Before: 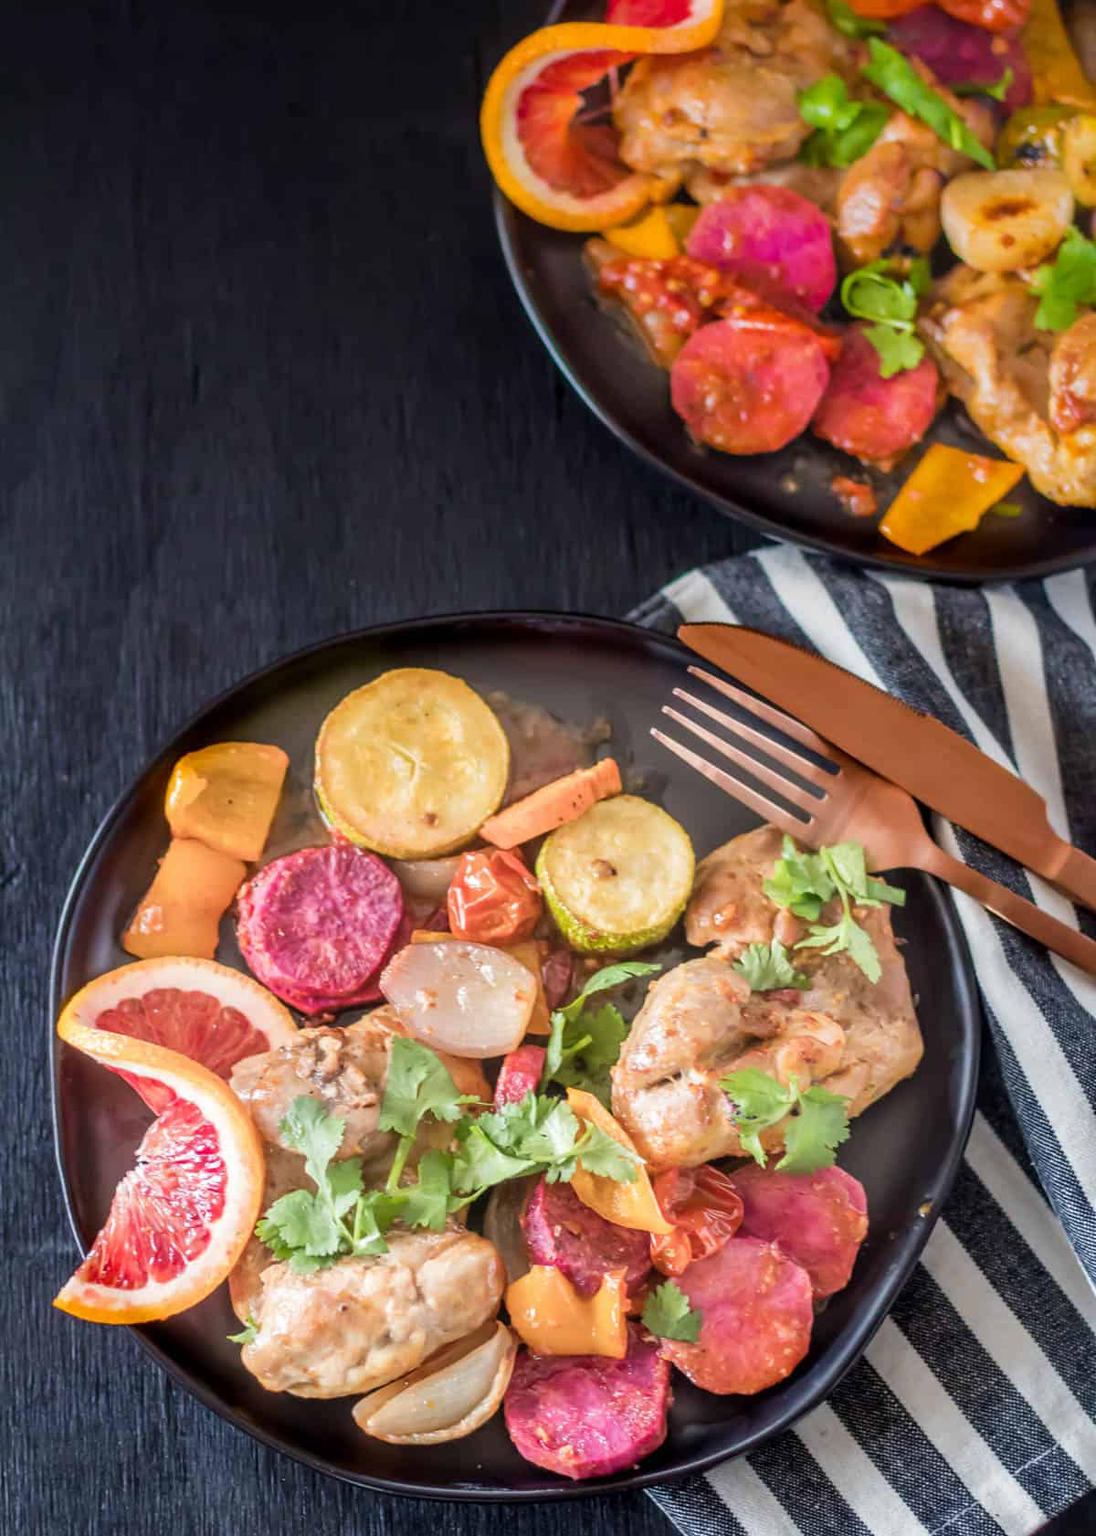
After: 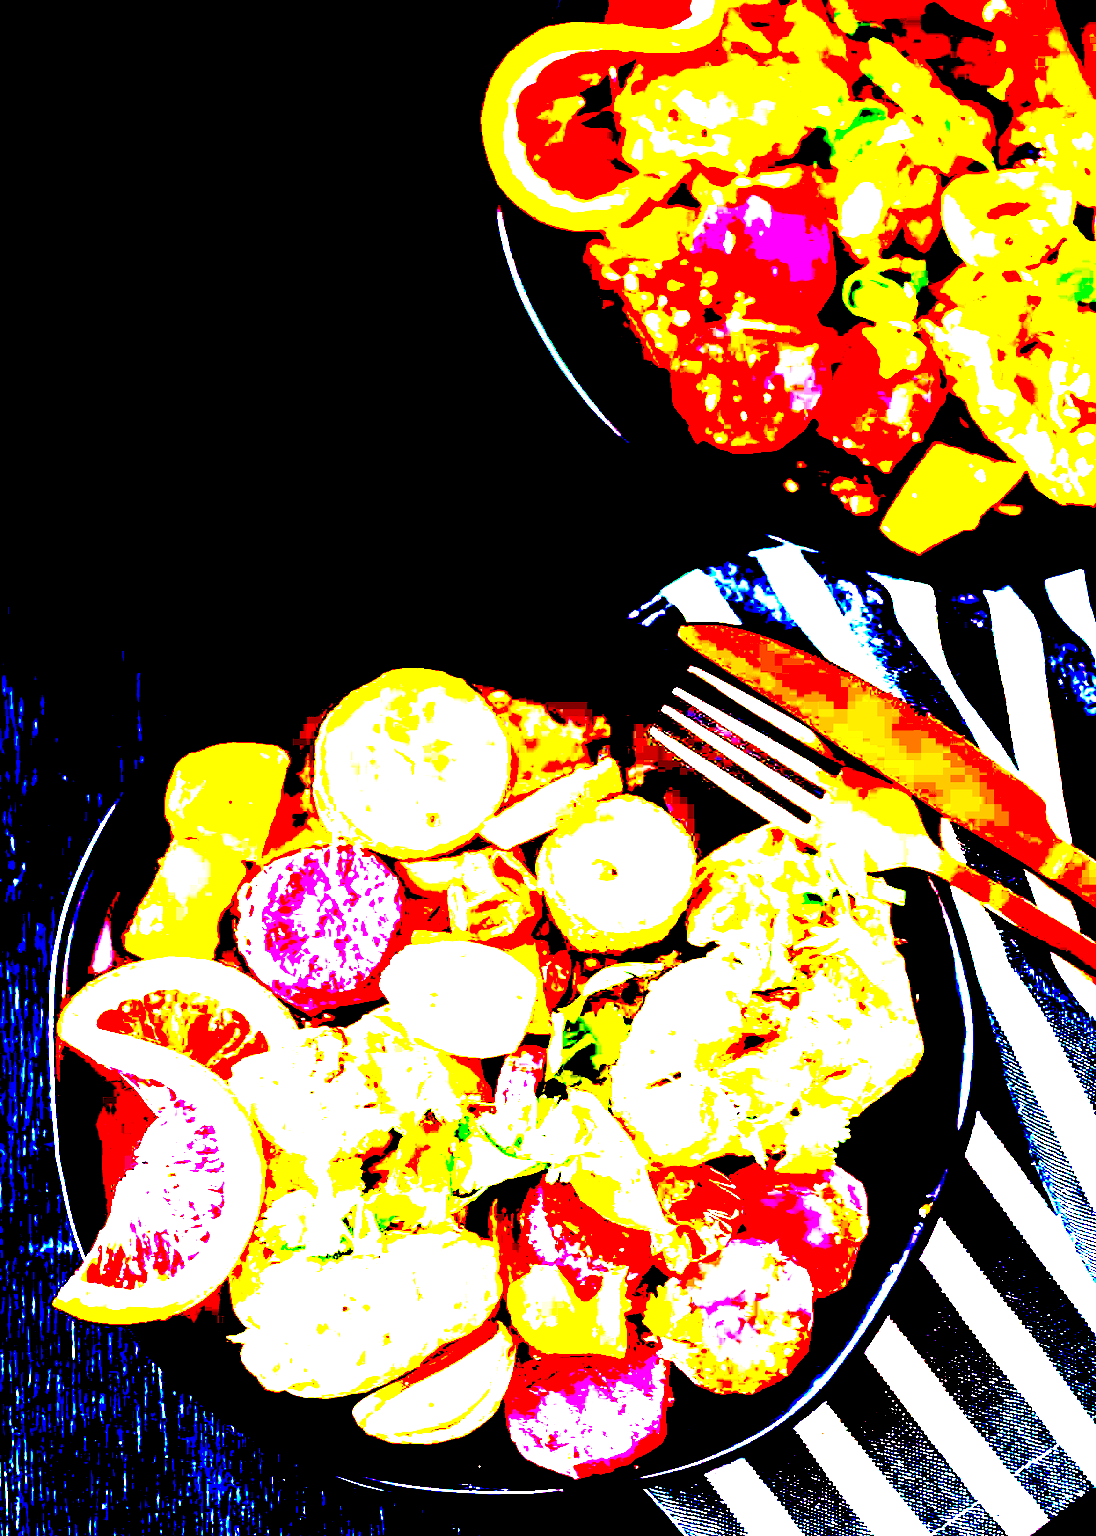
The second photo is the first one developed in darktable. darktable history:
exposure: black level correction 0.098, exposure 3.099 EV, compensate highlight preservation false
